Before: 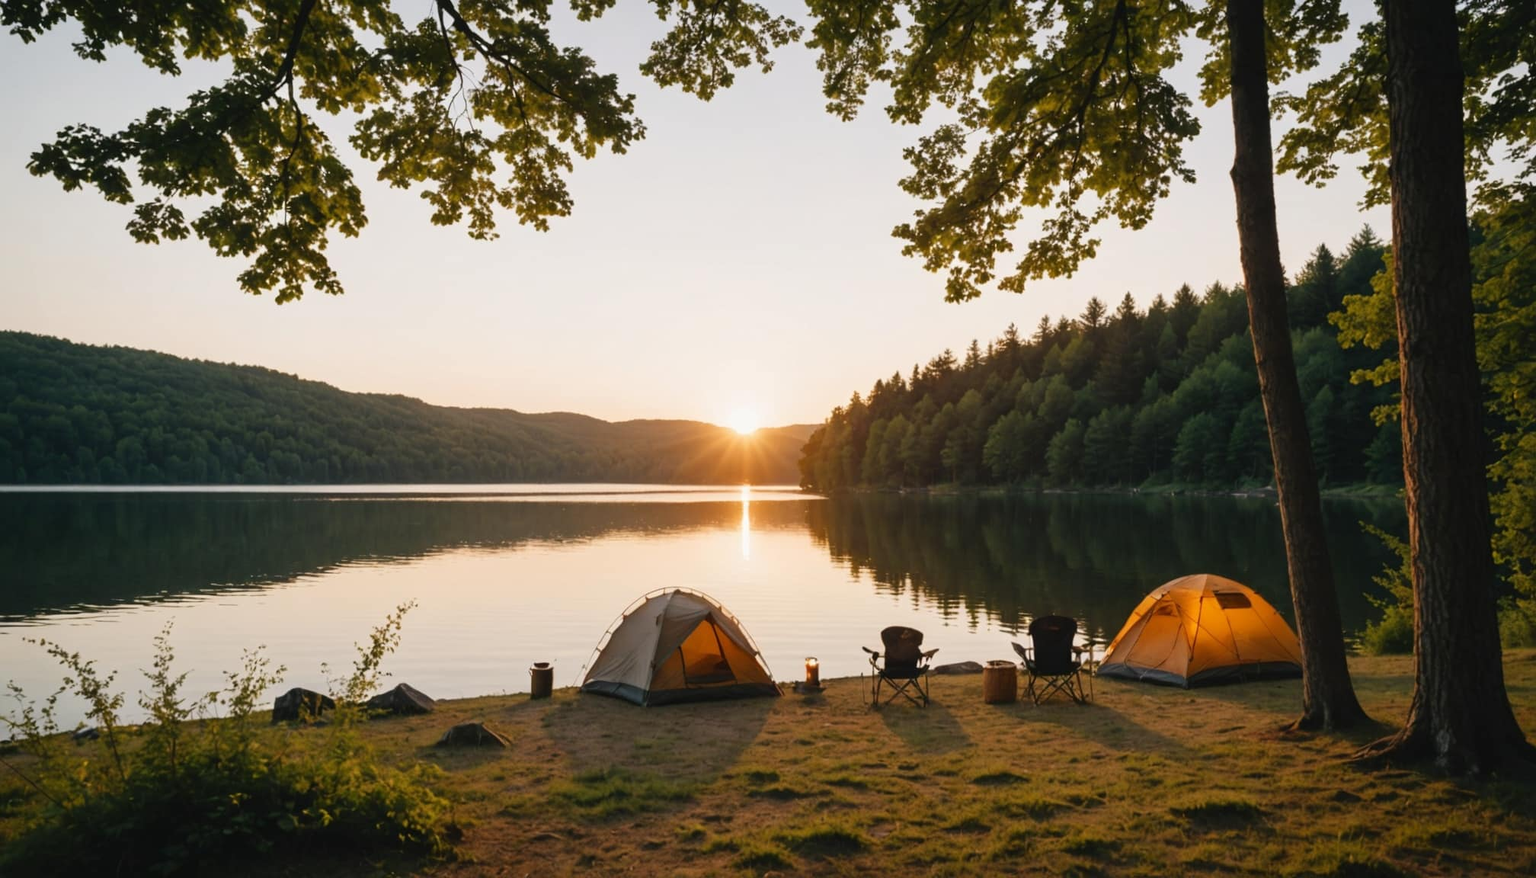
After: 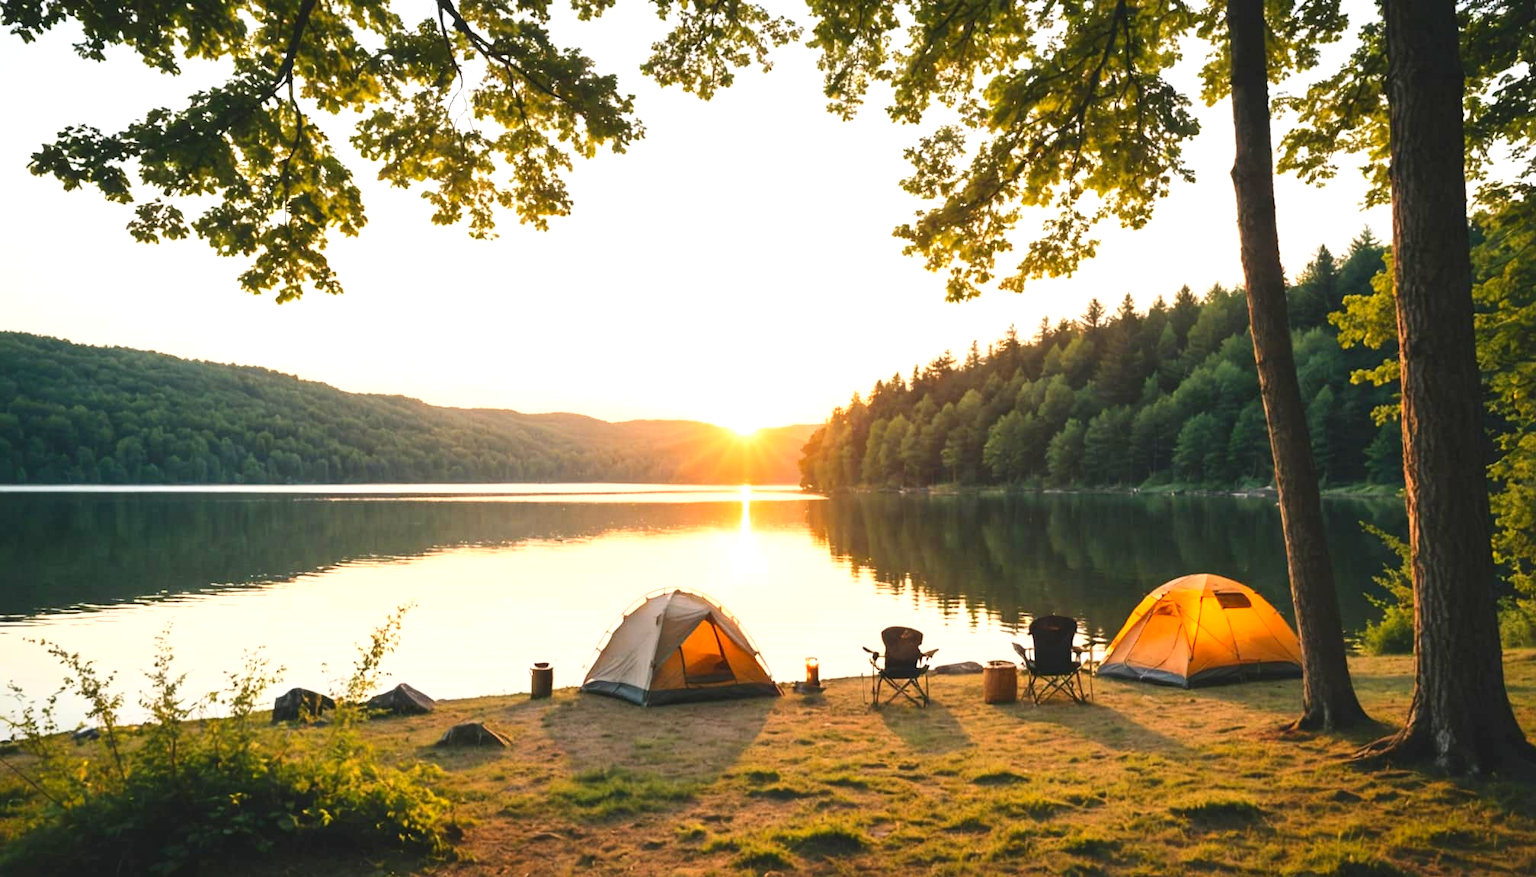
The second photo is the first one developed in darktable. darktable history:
exposure: black level correction 0, exposure 1 EV, compensate highlight preservation false
contrast brightness saturation: contrast 0.202, brightness 0.156, saturation 0.219
